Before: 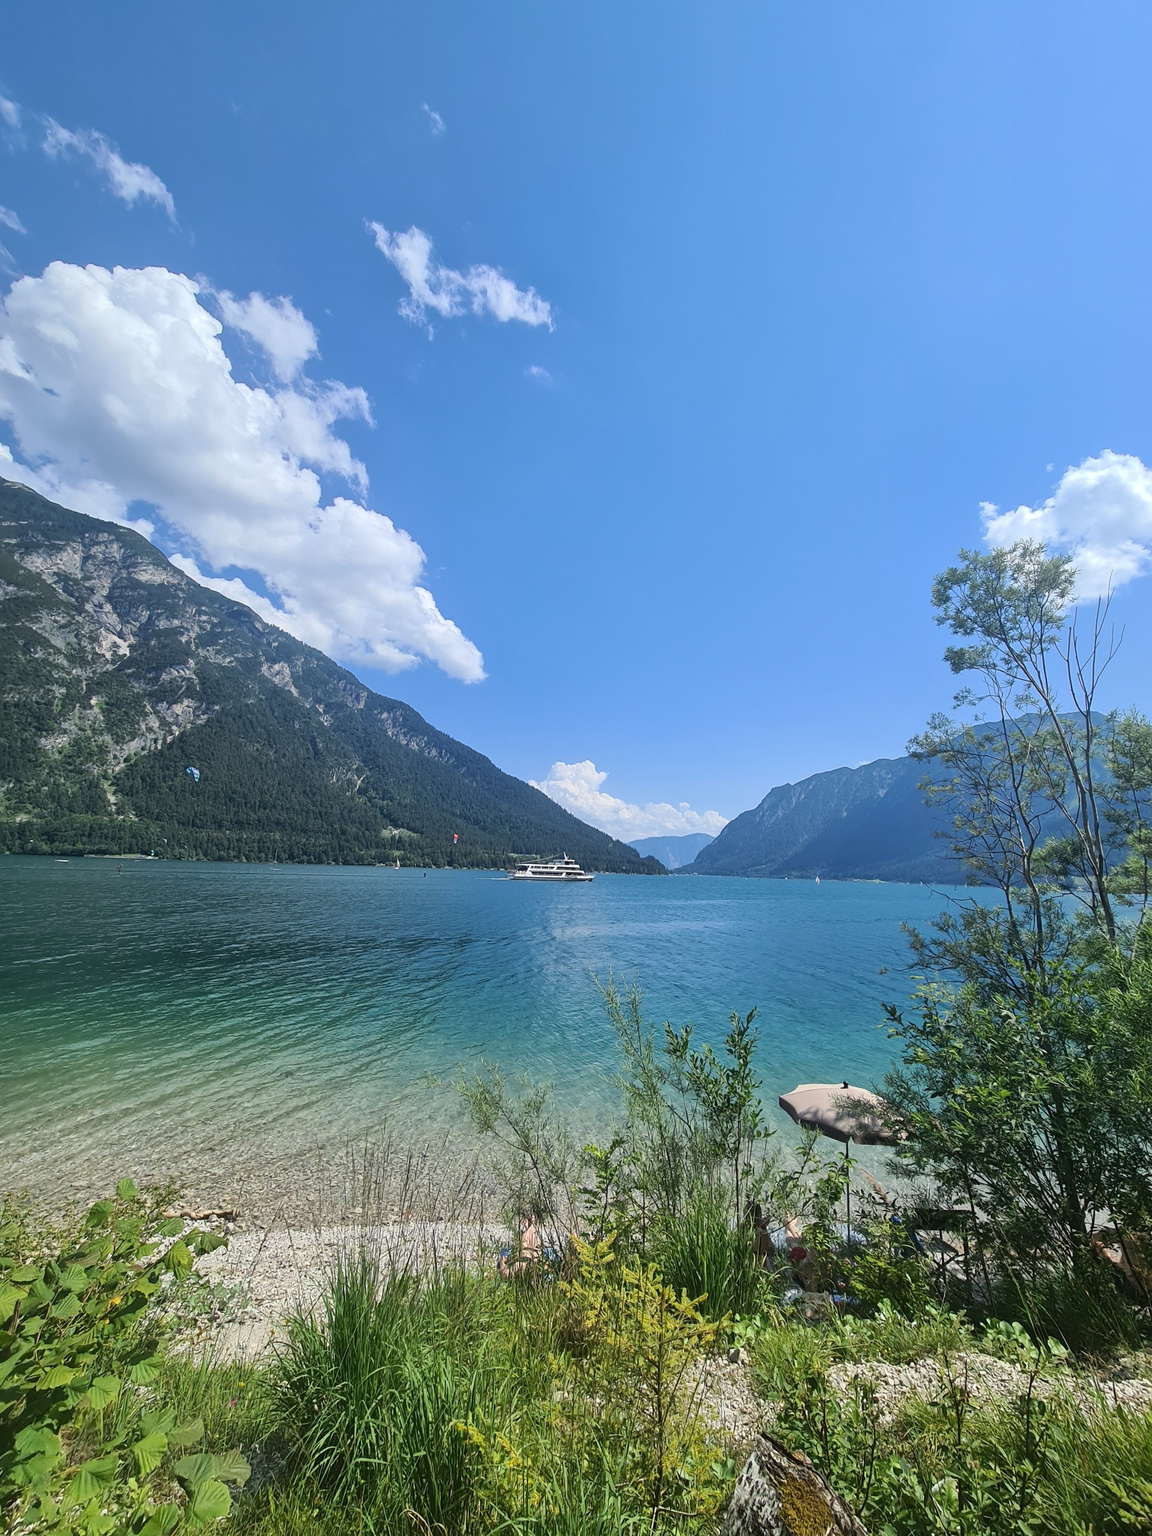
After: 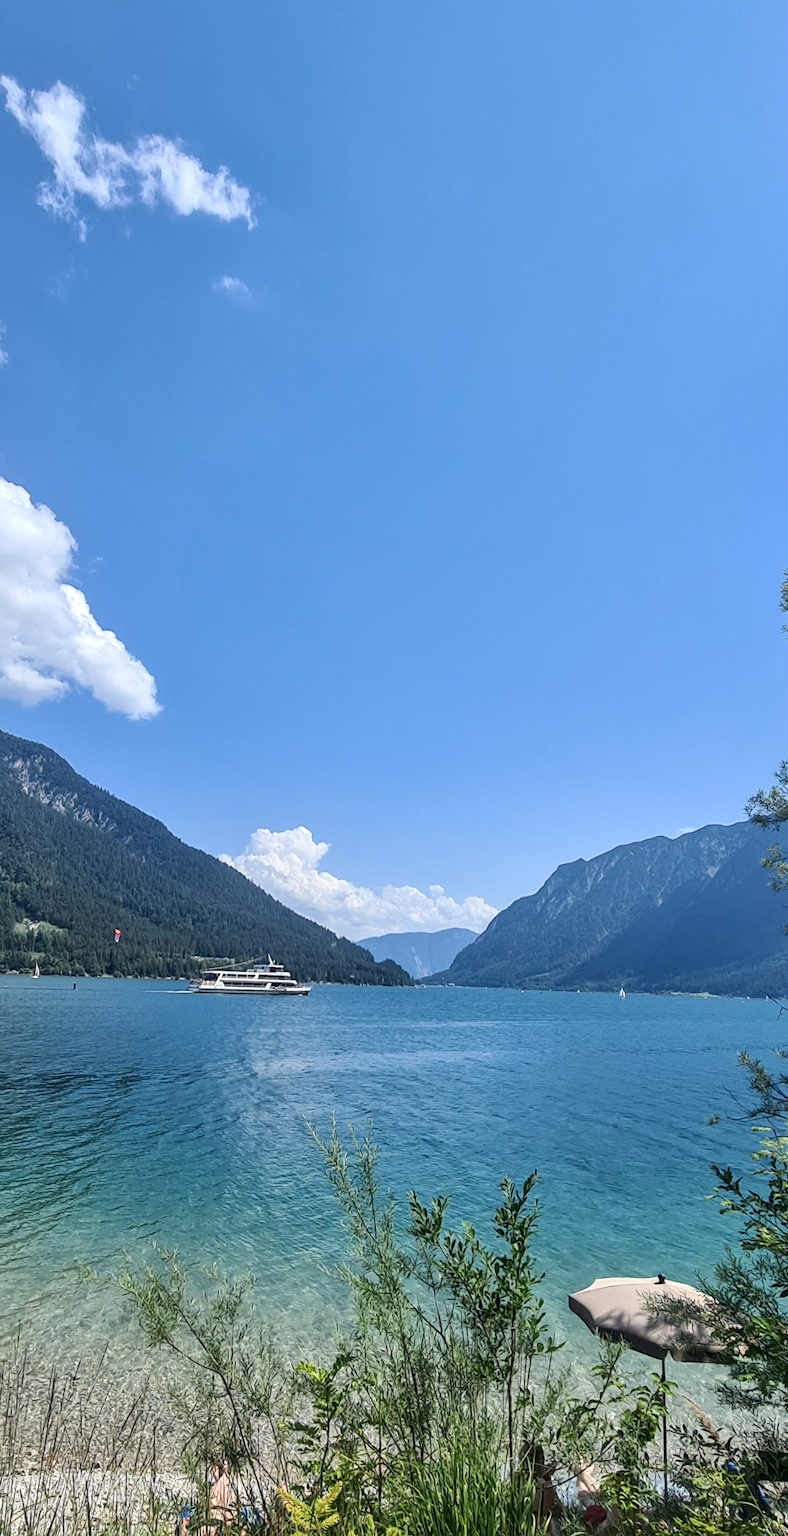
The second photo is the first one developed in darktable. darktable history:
contrast equalizer: y [[0.439, 0.44, 0.442, 0.457, 0.493, 0.498], [0.5 ×6], [0.5 ×6], [0 ×6], [0 ×6]], mix -0.38
crop: left 32.268%, top 10.932%, right 18.667%, bottom 17.337%
local contrast: on, module defaults
